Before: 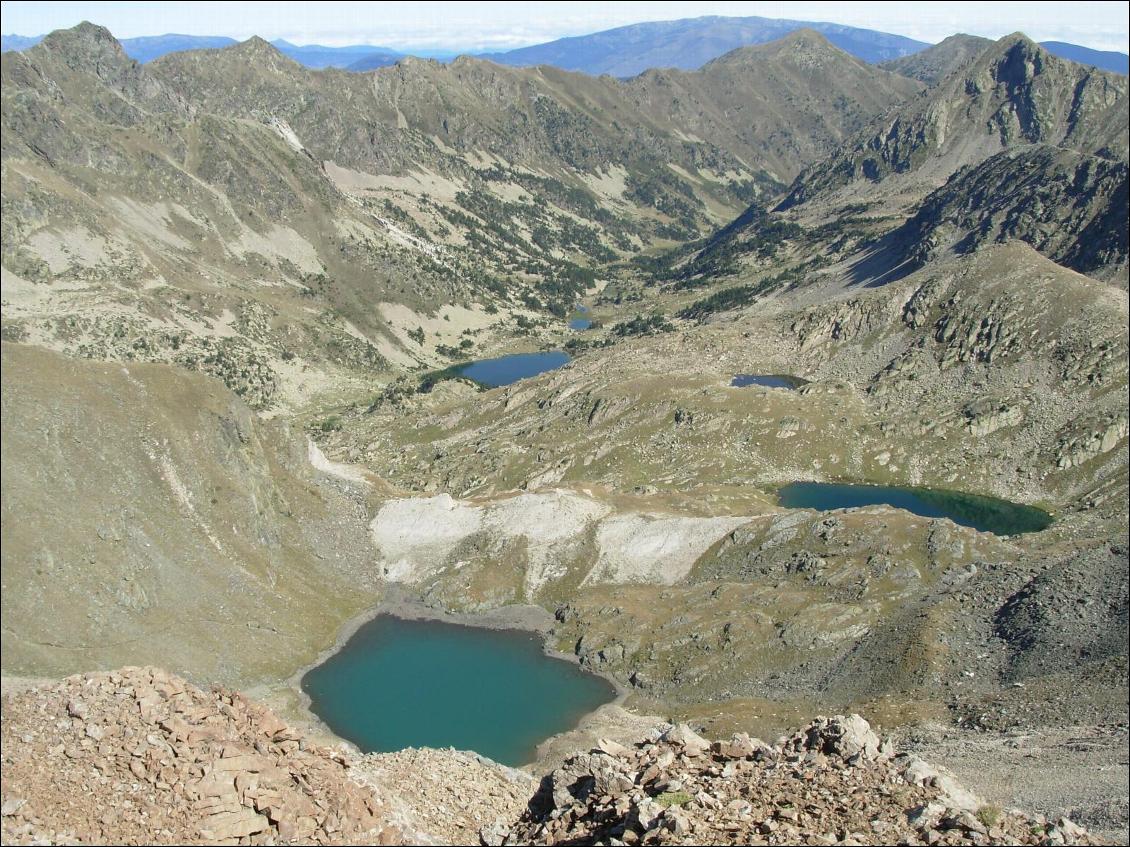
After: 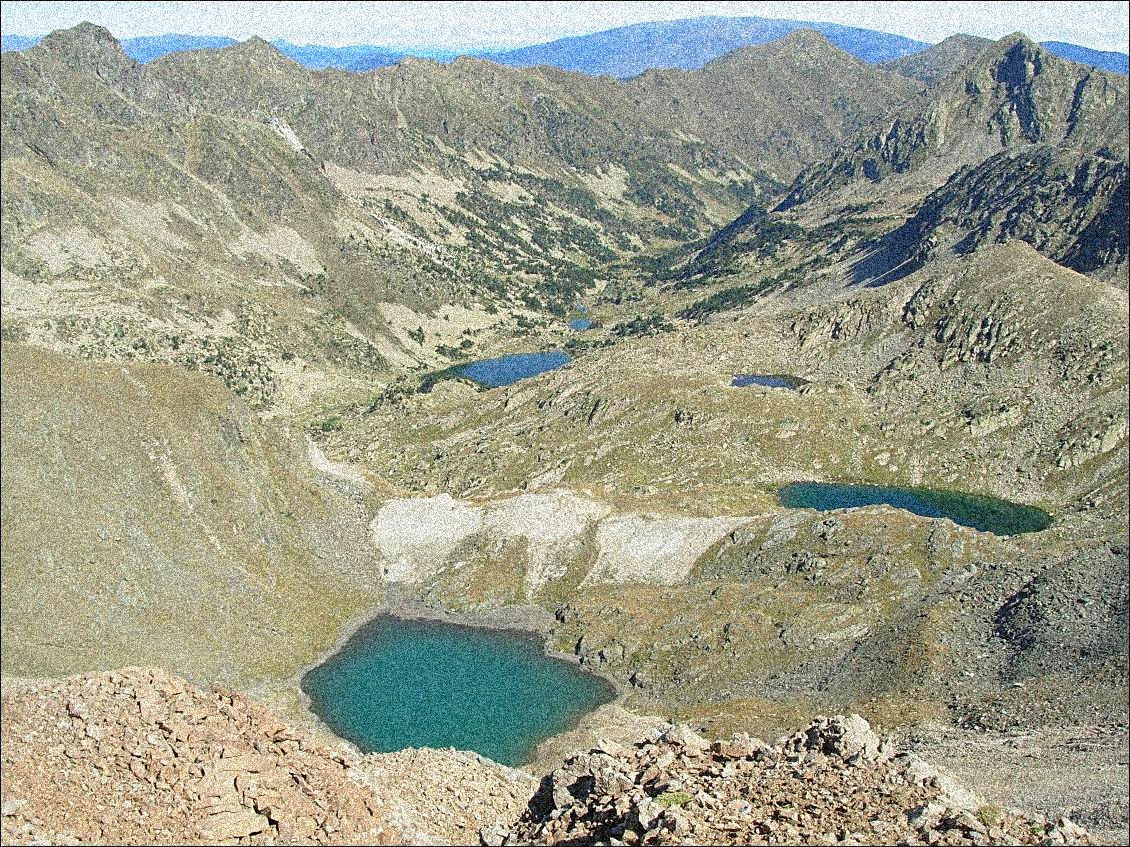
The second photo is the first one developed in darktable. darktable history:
sharpen: on, module defaults
contrast brightness saturation: contrast 0.07, brightness 0.08, saturation 0.18
grain: coarseness 3.75 ISO, strength 100%, mid-tones bias 0%
